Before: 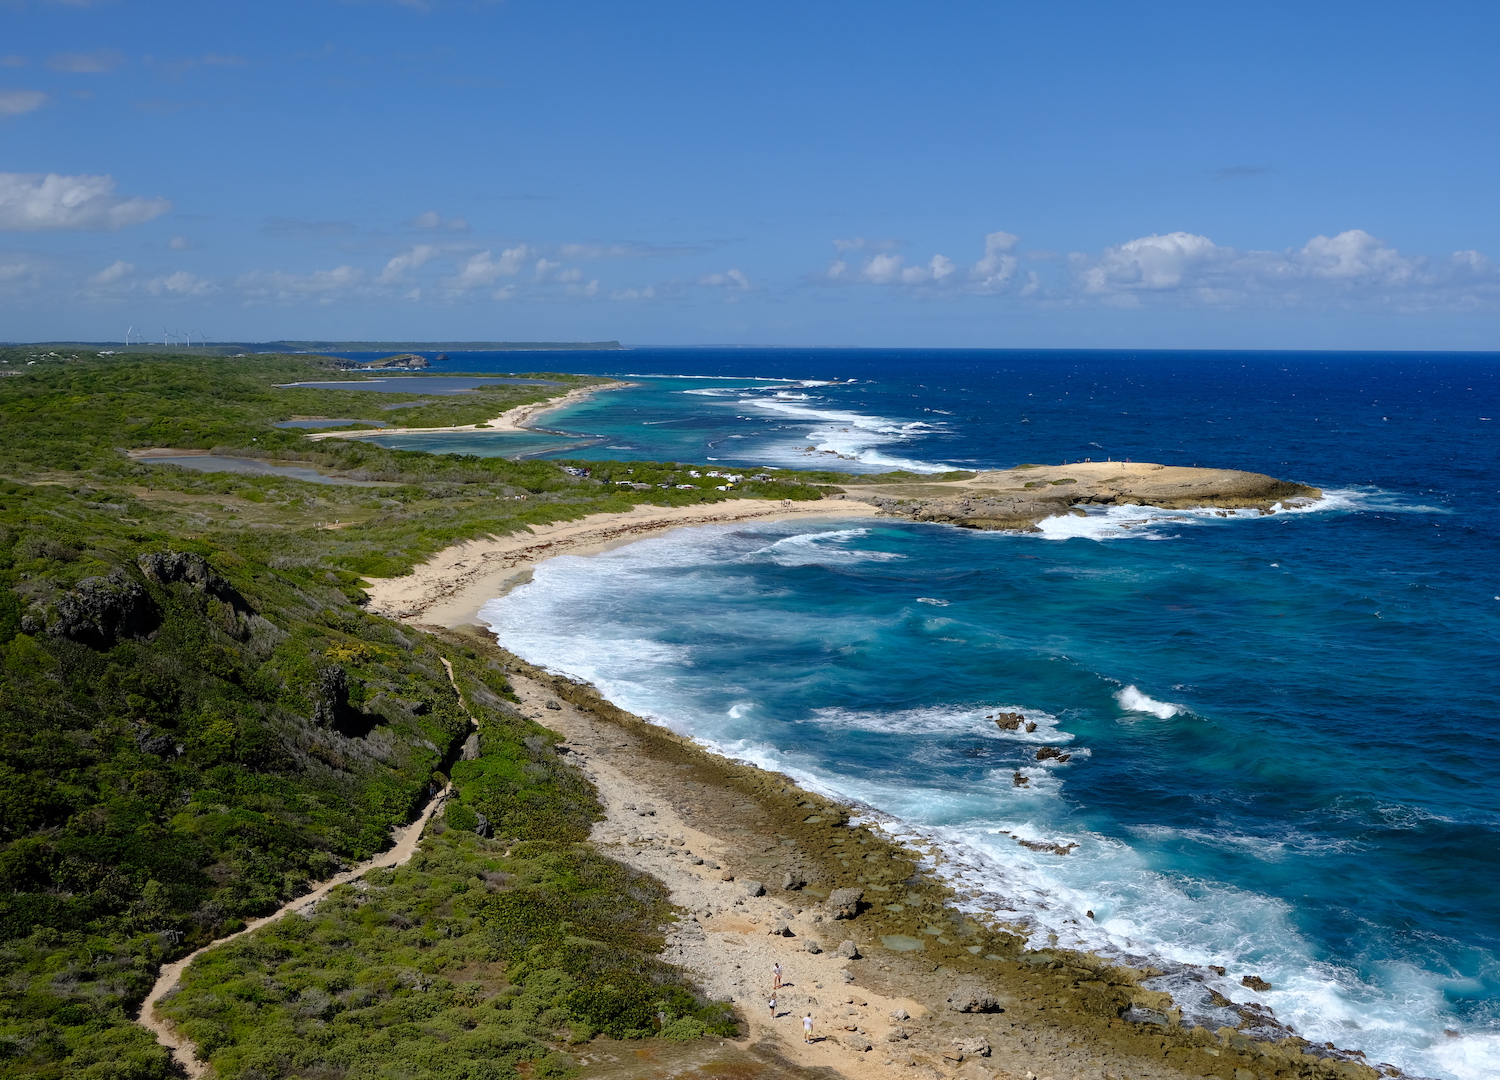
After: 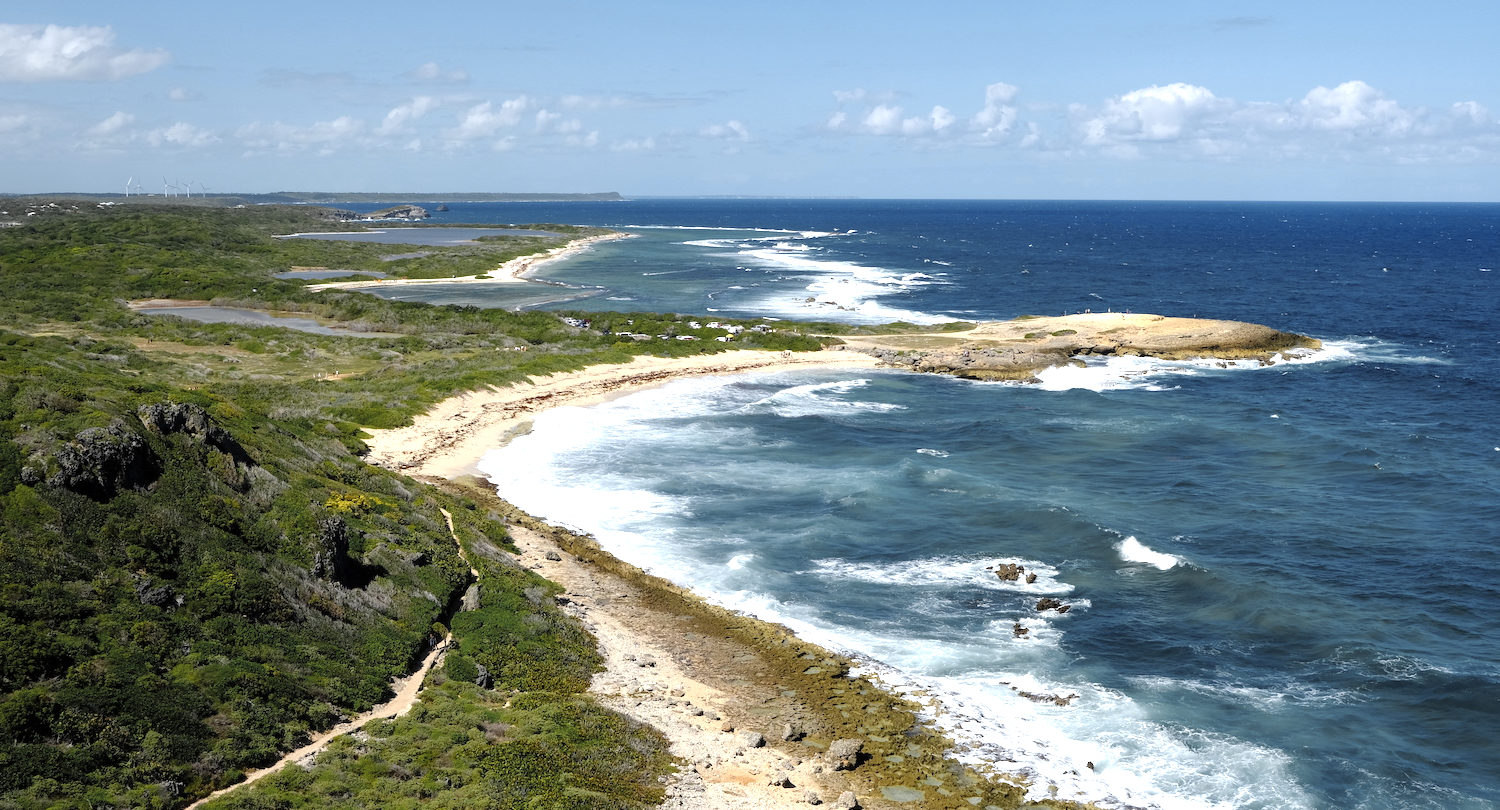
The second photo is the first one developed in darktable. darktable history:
color zones: curves: ch0 [(0.035, 0.242) (0.25, 0.5) (0.384, 0.214) (0.488, 0.255) (0.75, 0.5)]; ch1 [(0.063, 0.379) (0.25, 0.5) (0.354, 0.201) (0.489, 0.085) (0.729, 0.271)]; ch2 [(0.25, 0.5) (0.38, 0.517) (0.442, 0.51) (0.735, 0.456)]
exposure: exposure 1 EV, compensate highlight preservation false
crop: top 13.819%, bottom 11.169%
